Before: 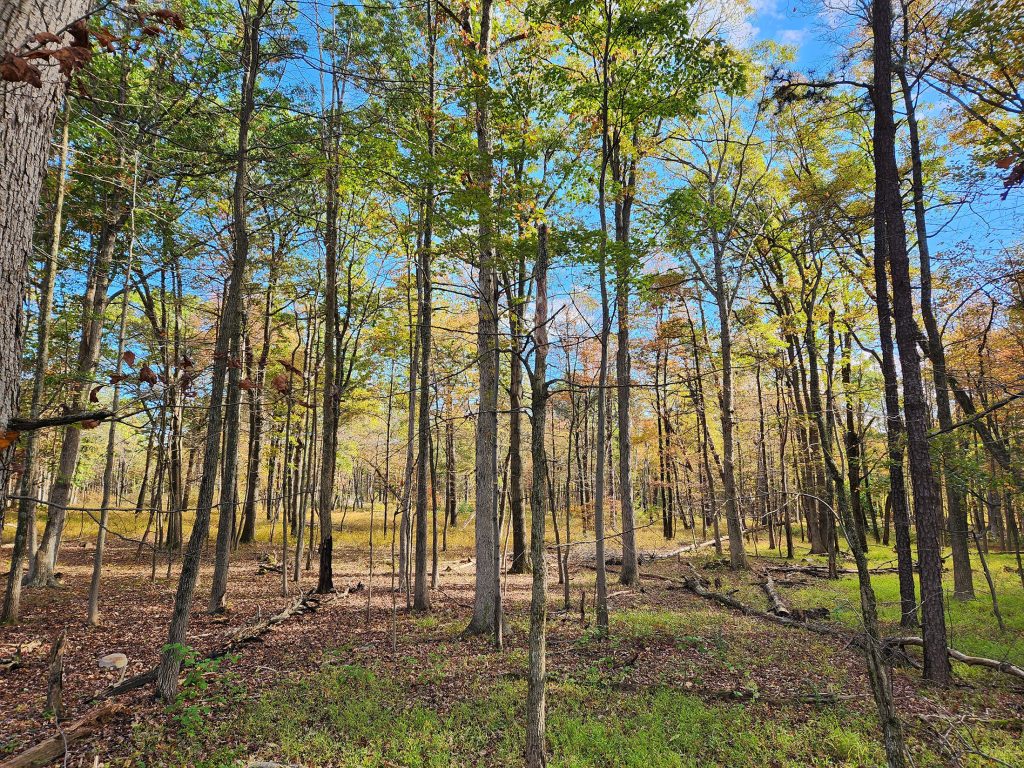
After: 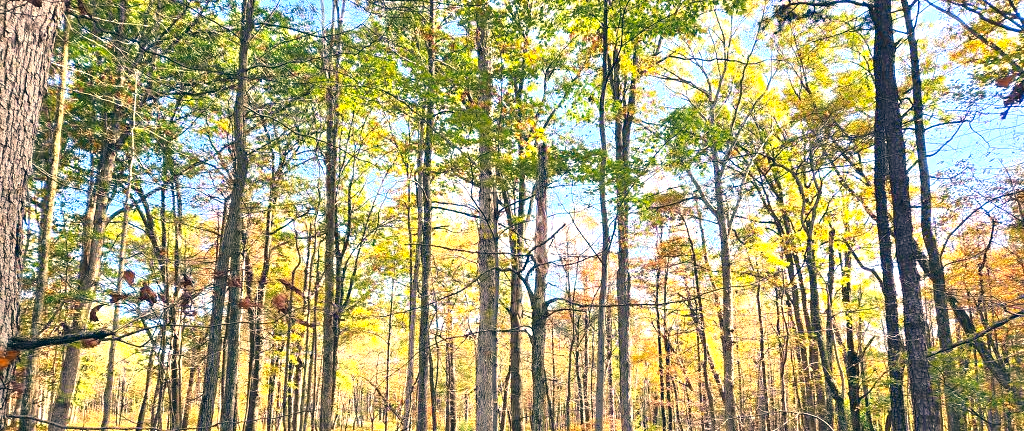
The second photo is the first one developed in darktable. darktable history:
color correction: highlights a* 10.32, highlights b* 14.66, shadows a* -9.59, shadows b* -15.02
crop and rotate: top 10.605%, bottom 33.274%
exposure: exposure 1.16 EV, compensate exposure bias true, compensate highlight preservation false
